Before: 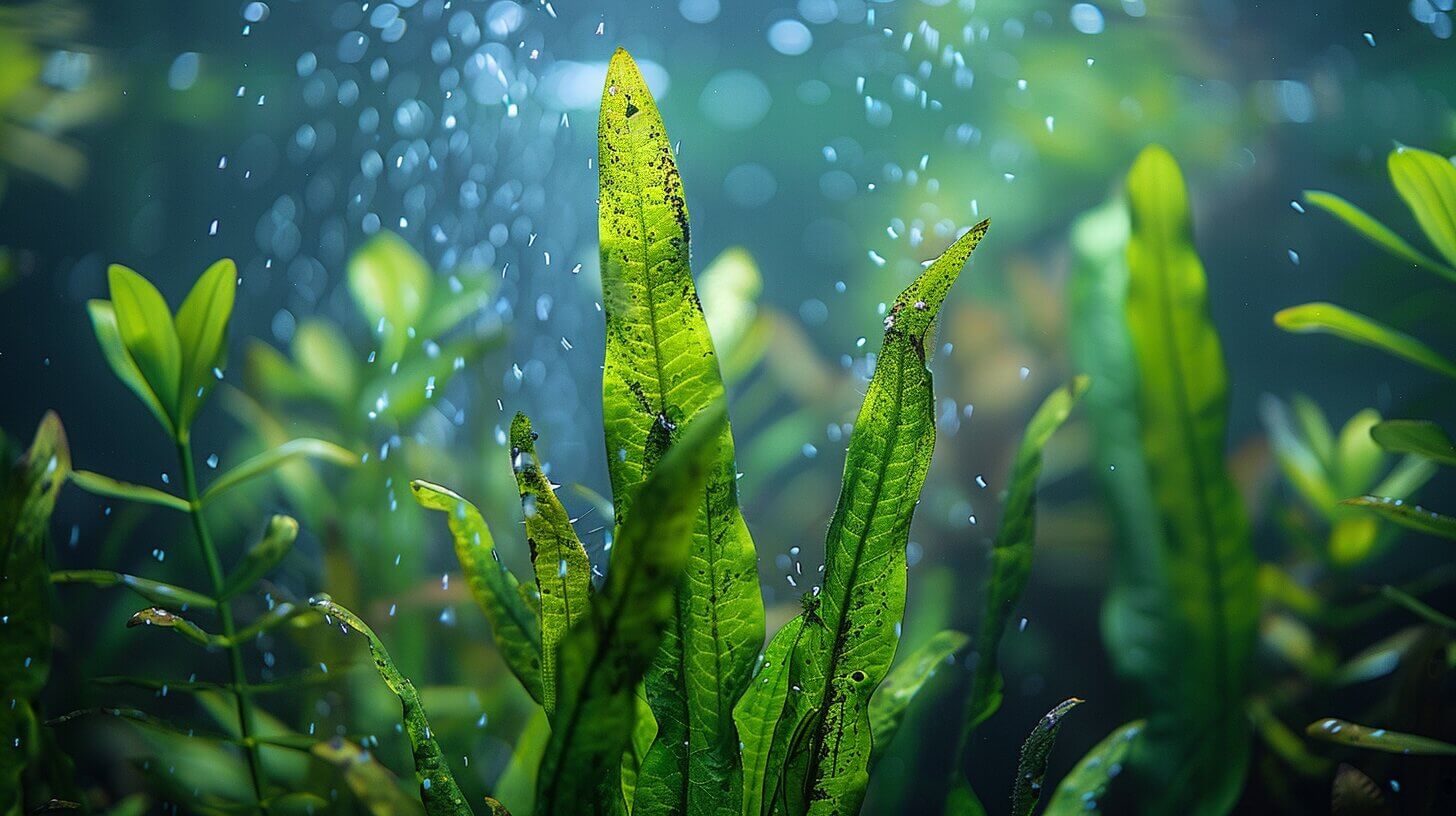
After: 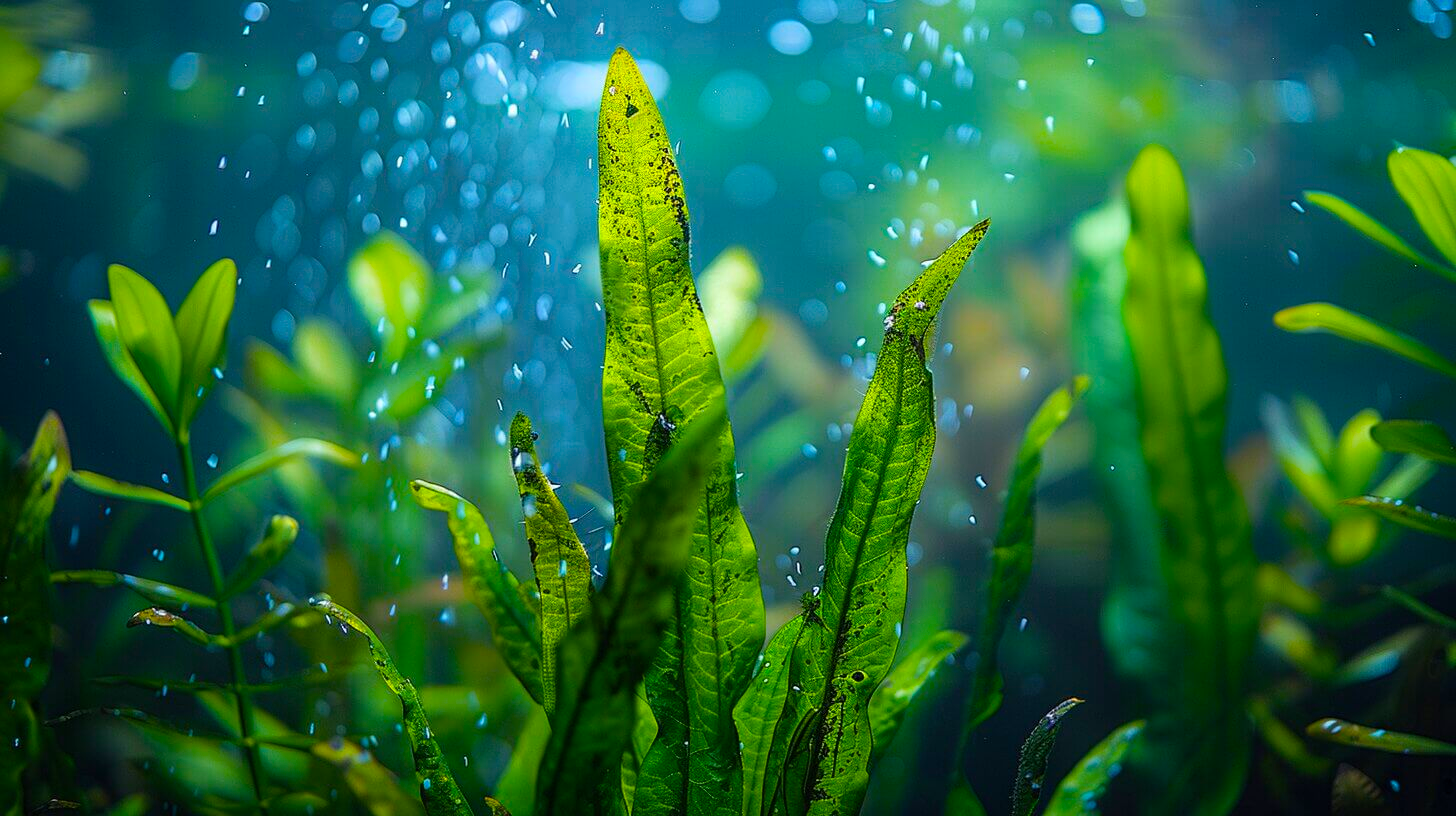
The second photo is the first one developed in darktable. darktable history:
exposure: compensate highlight preservation false
color balance rgb: perceptual saturation grading › global saturation 40%, global vibrance 15%
